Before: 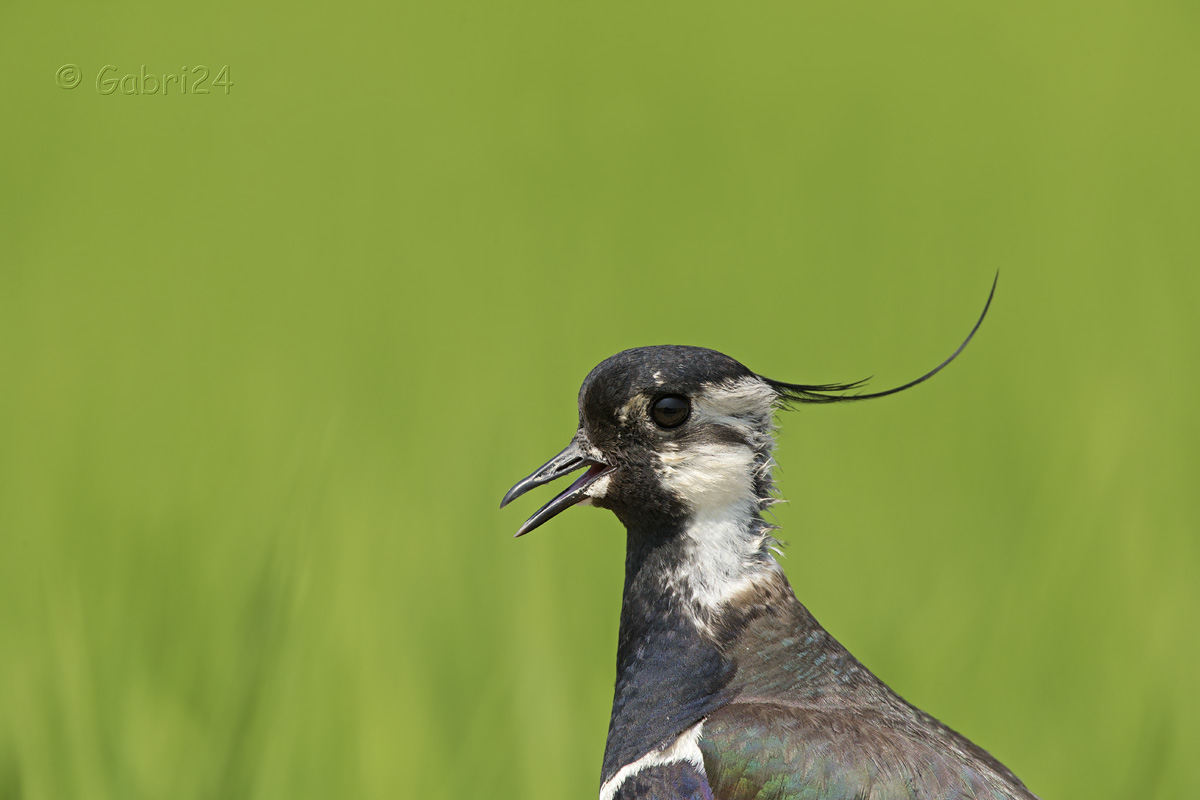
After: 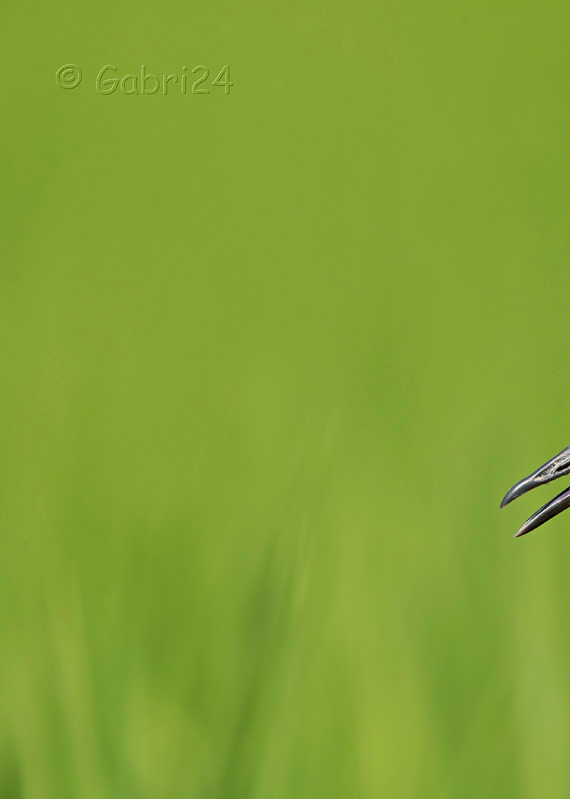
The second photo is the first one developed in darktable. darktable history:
crop and rotate: left 0.041%, top 0%, right 52.397%
